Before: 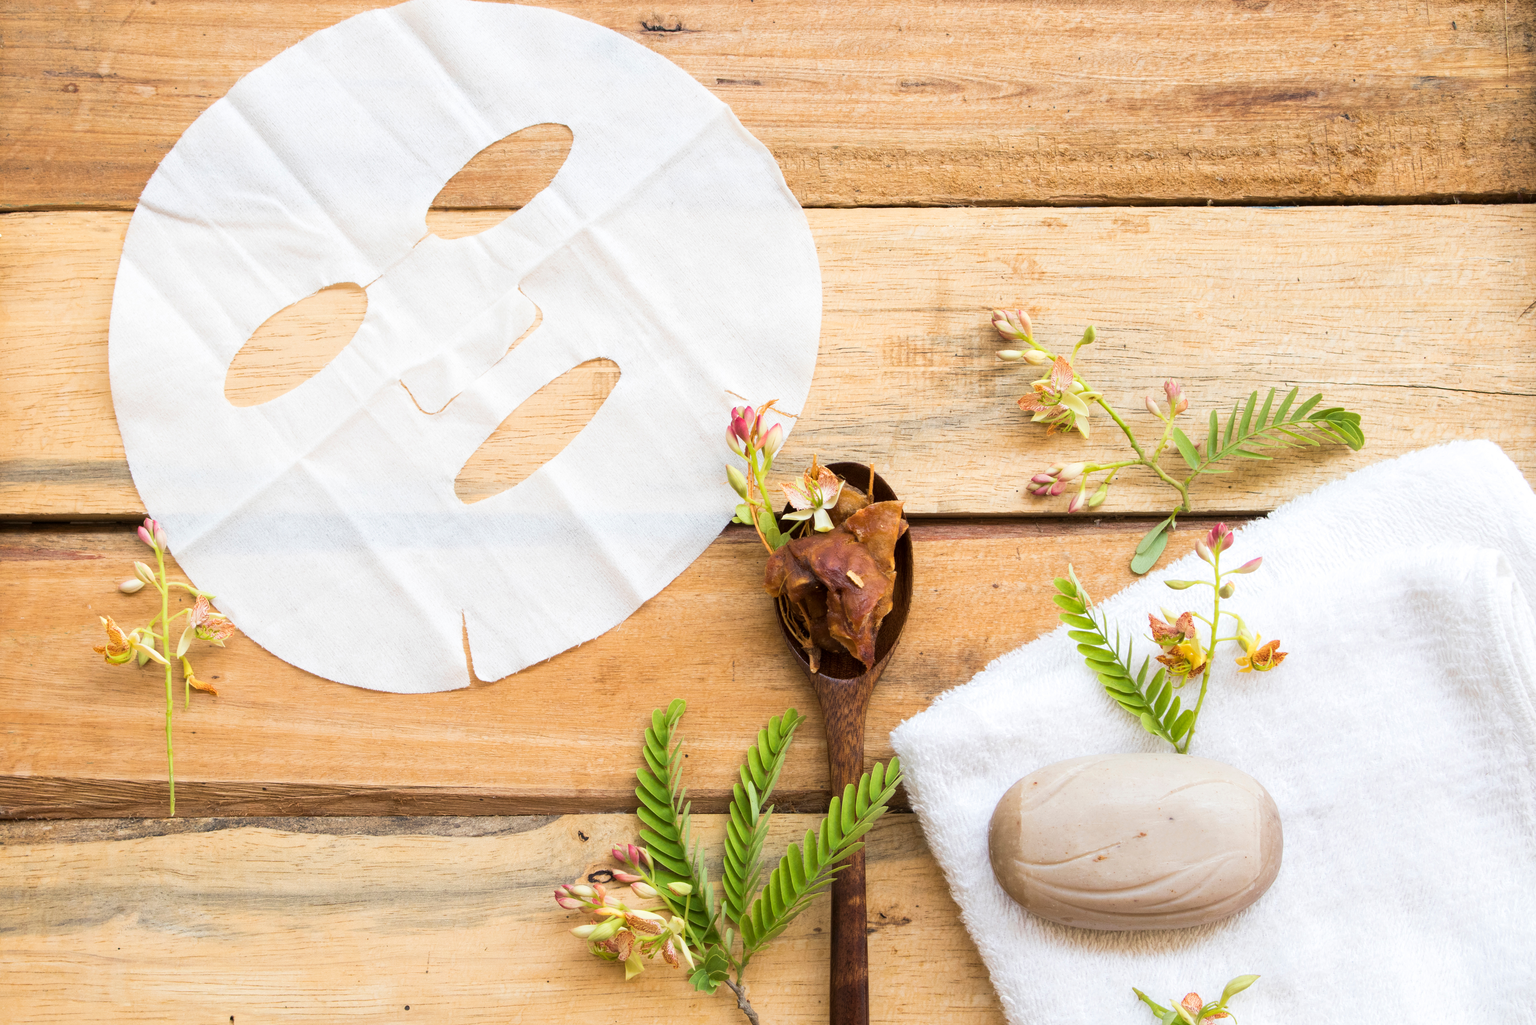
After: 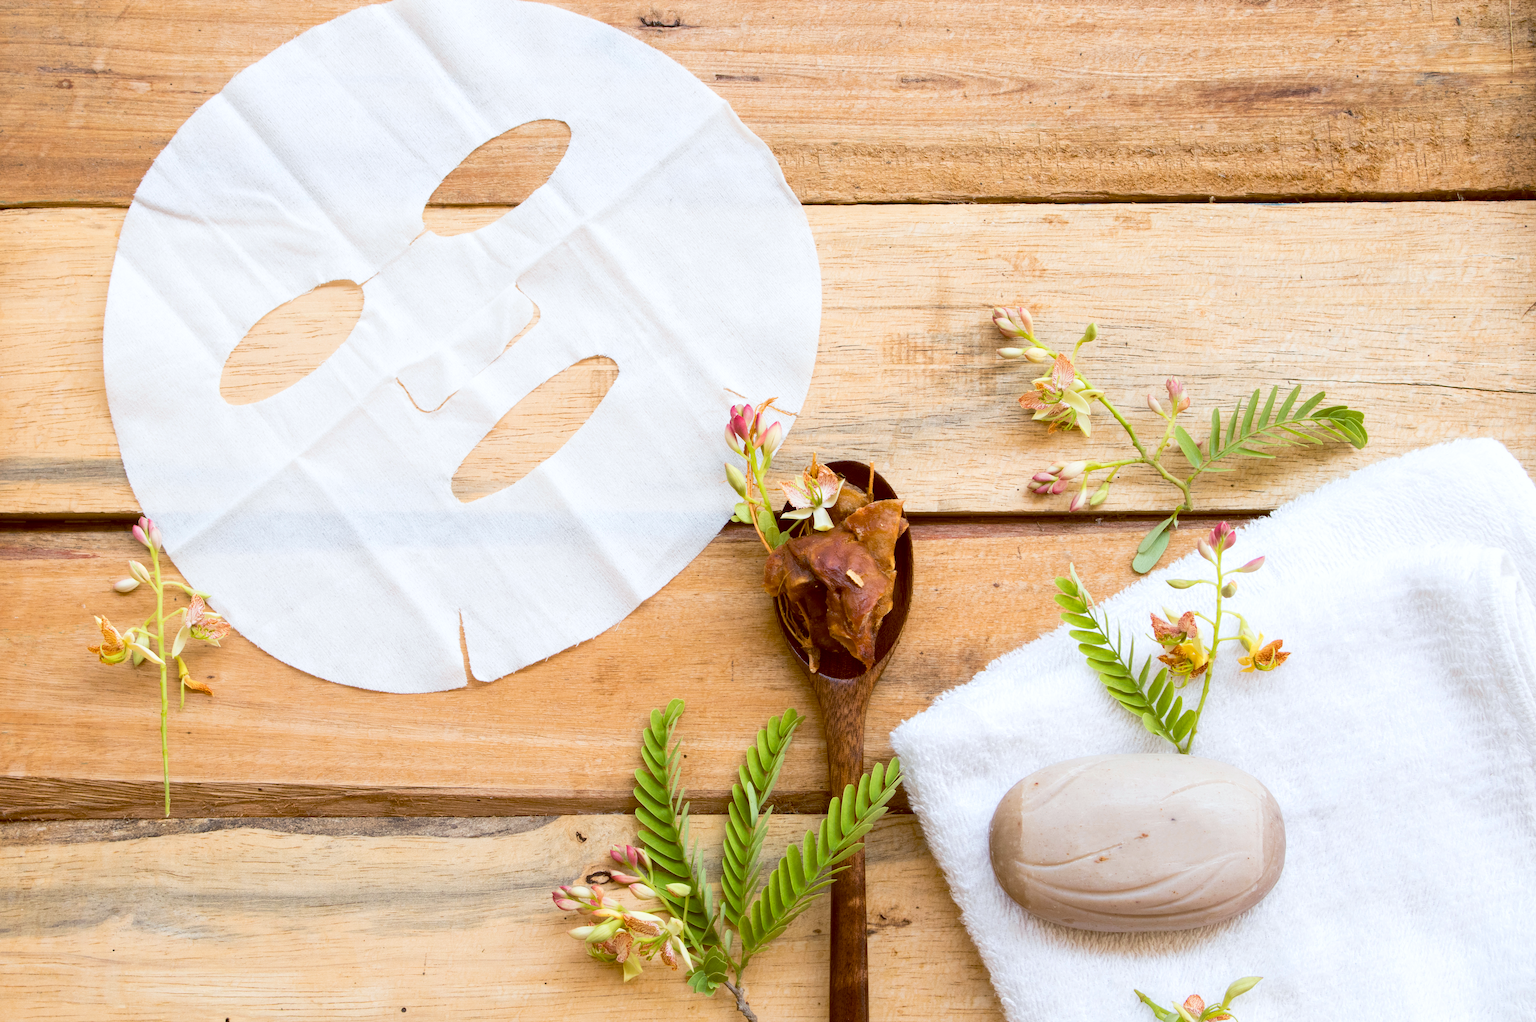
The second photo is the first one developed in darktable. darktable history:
crop: left 0.434%, top 0.485%, right 0.244%, bottom 0.386%
color balance: lift [1, 1.015, 1.004, 0.985], gamma [1, 0.958, 0.971, 1.042], gain [1, 0.956, 0.977, 1.044]
